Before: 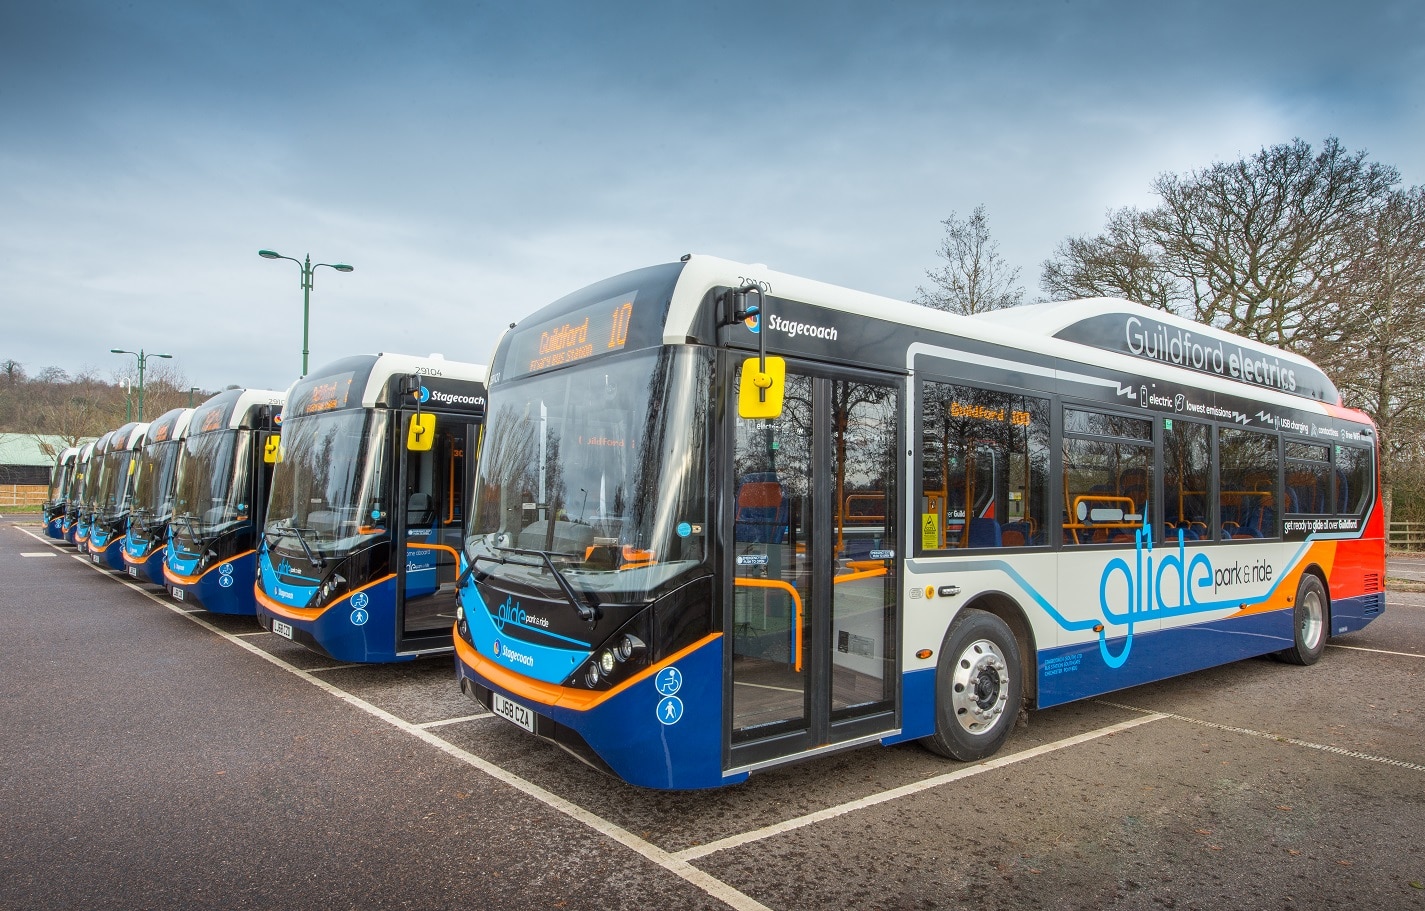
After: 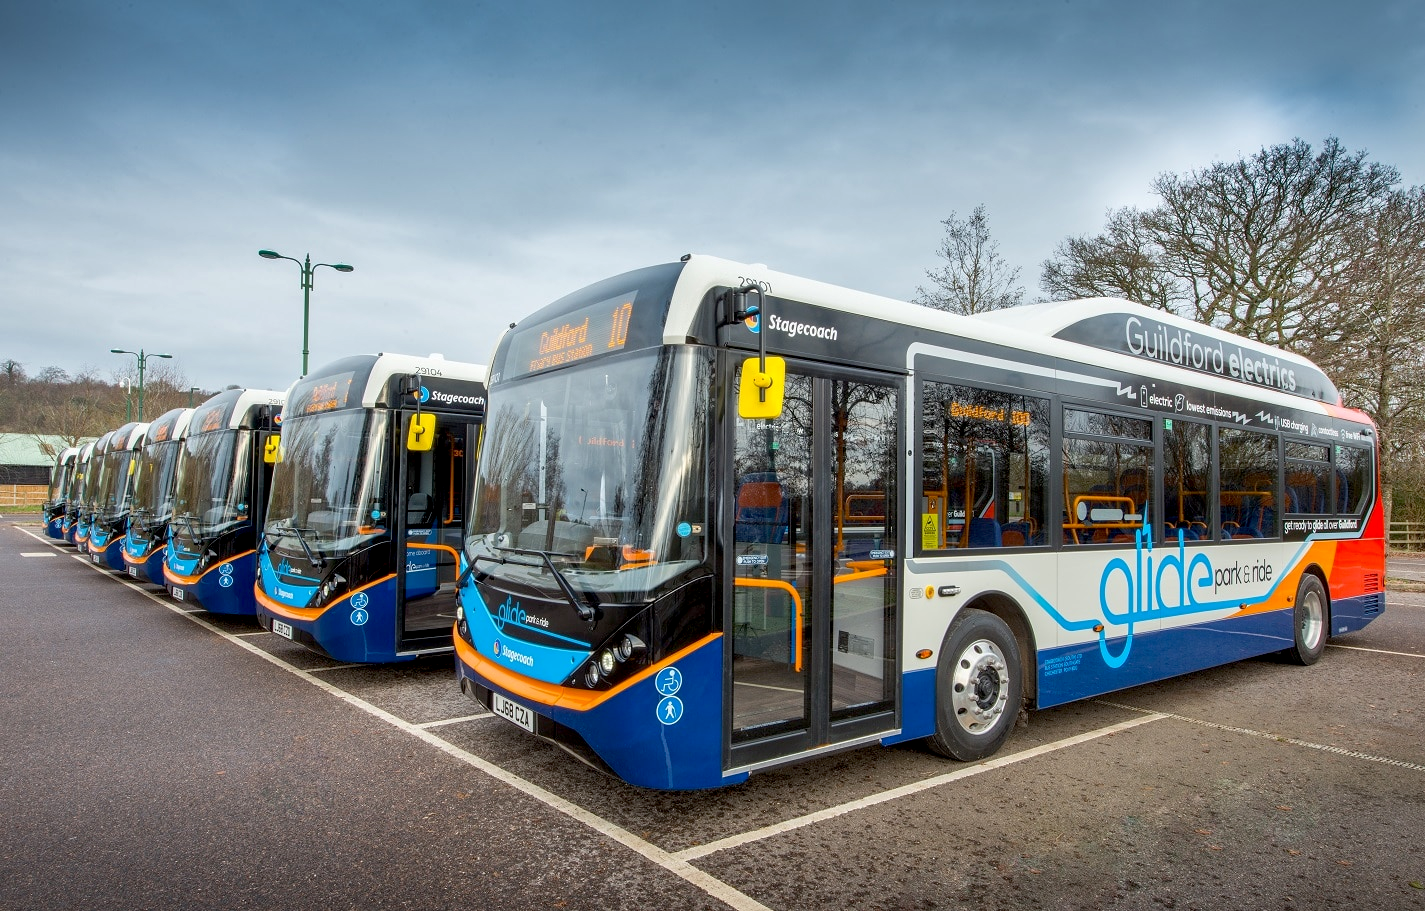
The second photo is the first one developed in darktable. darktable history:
exposure: black level correction 0.01, exposure 0.011 EV, compensate highlight preservation false
shadows and highlights: shadows 12, white point adjustment 1.2, soften with gaussian
